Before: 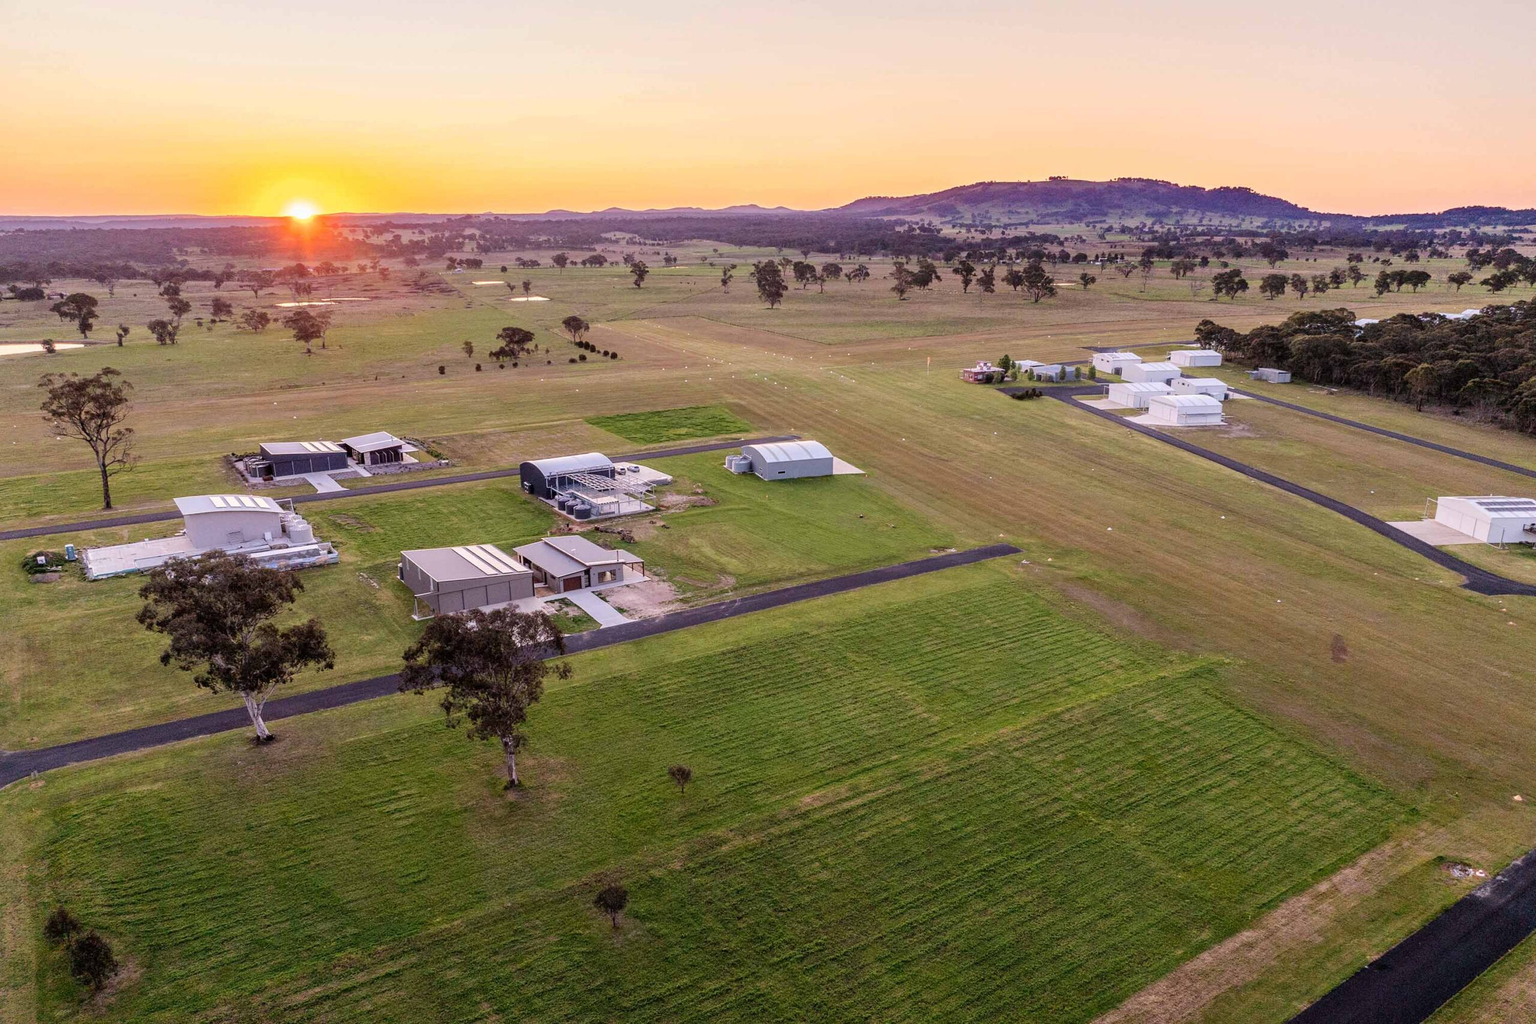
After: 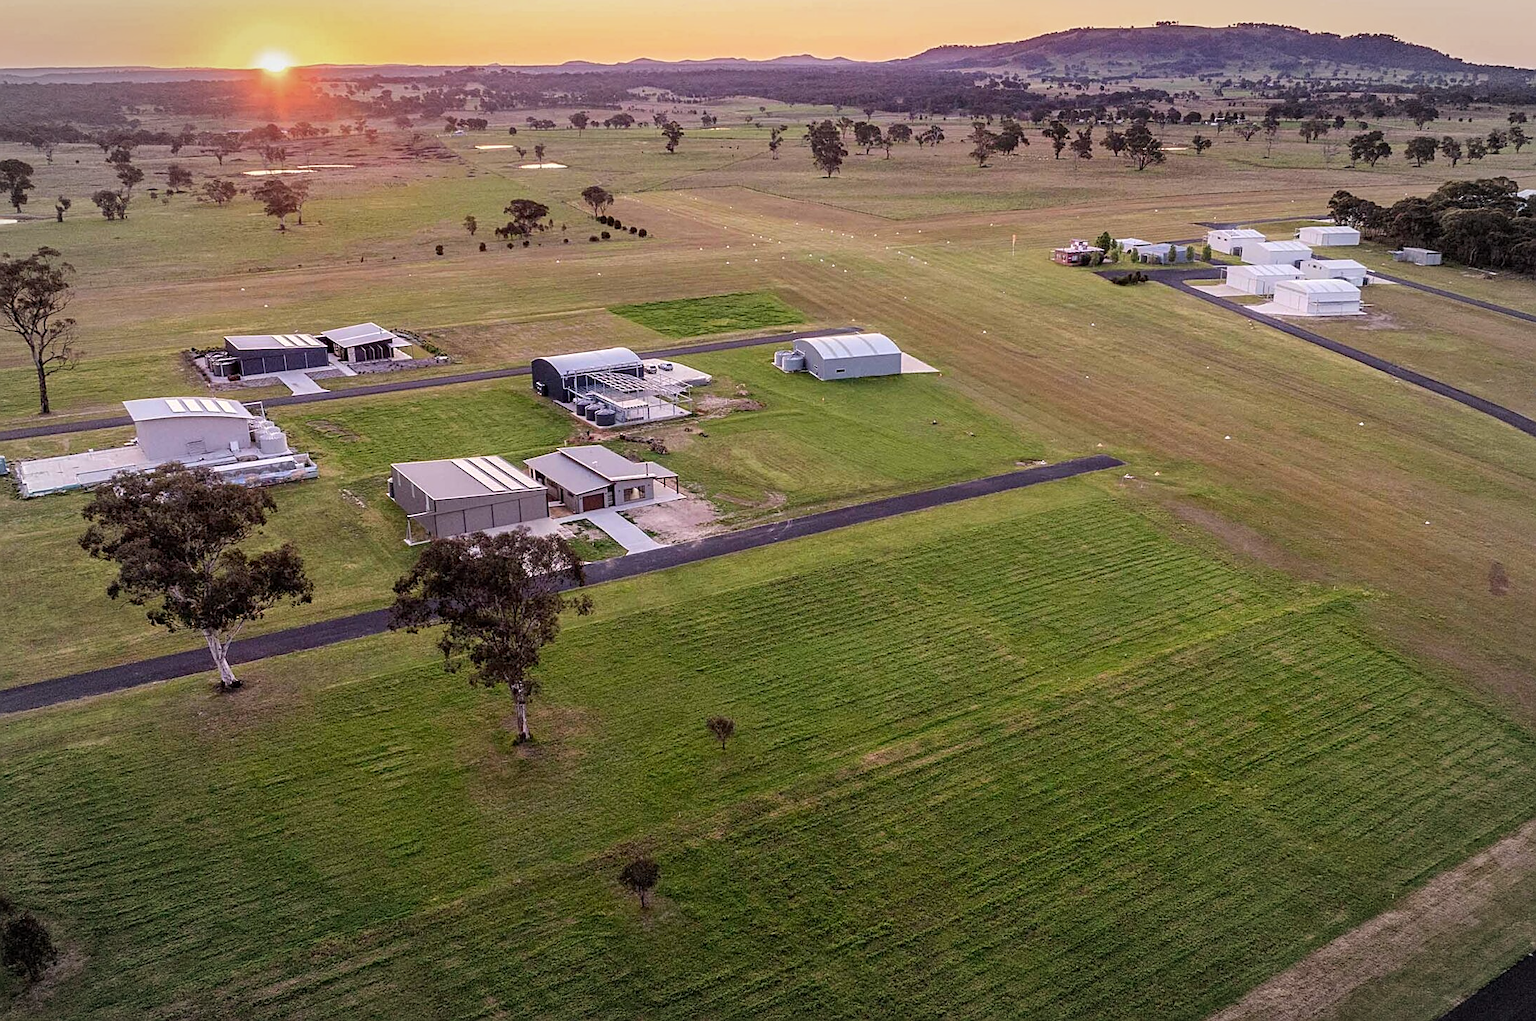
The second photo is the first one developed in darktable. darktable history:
crop and rotate: left 4.563%, top 15.507%, right 10.697%
vignetting: brightness -0.2, automatic ratio true
sharpen: on, module defaults
